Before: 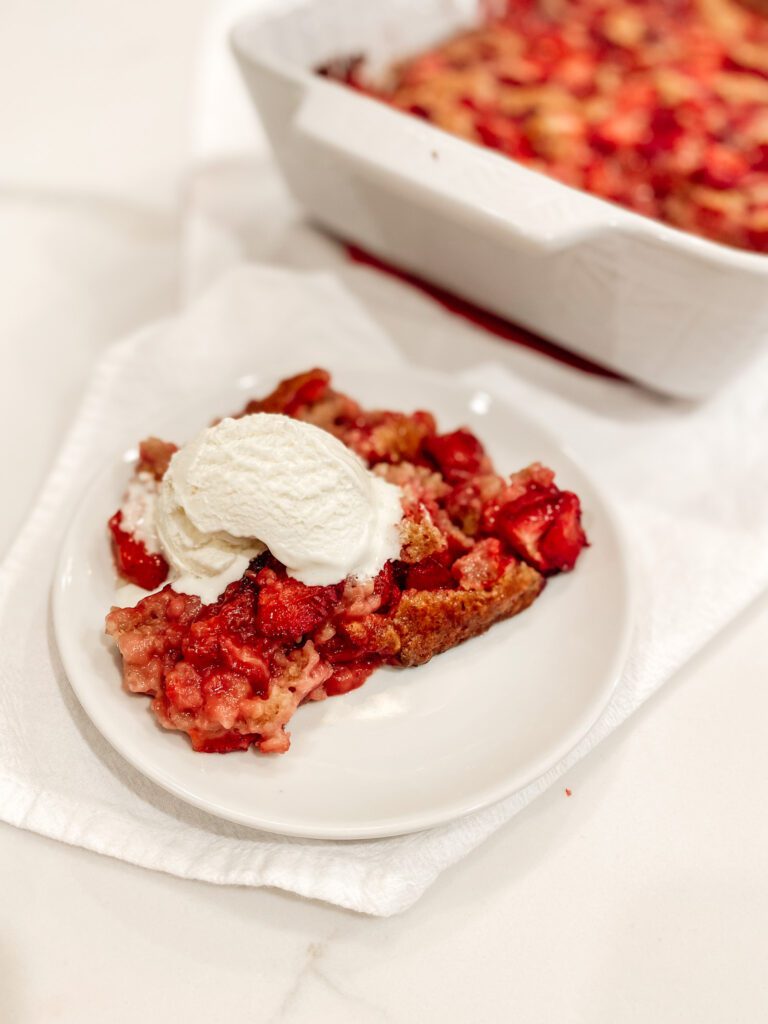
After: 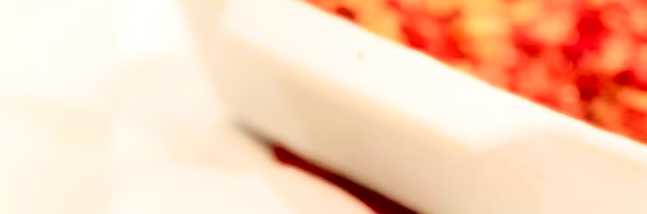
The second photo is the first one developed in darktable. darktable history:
contrast equalizer: y [[0.6 ×6], [0.55 ×6], [0 ×6], [0 ×6], [0 ×6]], mix -0.984
exposure: black level correction 0.005, exposure 0.416 EV, compensate highlight preservation false
tone curve: curves: ch0 [(0, 0.022) (0.177, 0.086) (0.392, 0.438) (0.704, 0.844) (0.858, 0.938) (1, 0.981)]; ch1 [(0, 0) (0.402, 0.36) (0.476, 0.456) (0.498, 0.497) (0.518, 0.521) (0.58, 0.598) (0.619, 0.65) (0.692, 0.737) (1, 1)]; ch2 [(0, 0) (0.415, 0.438) (0.483, 0.499) (0.503, 0.503) (0.526, 0.532) (0.563, 0.604) (0.626, 0.697) (0.699, 0.753) (0.997, 0.858)], color space Lab, independent channels, preserve colors none
crop and rotate: left 9.708%, top 9.672%, right 5.921%, bottom 69.389%
